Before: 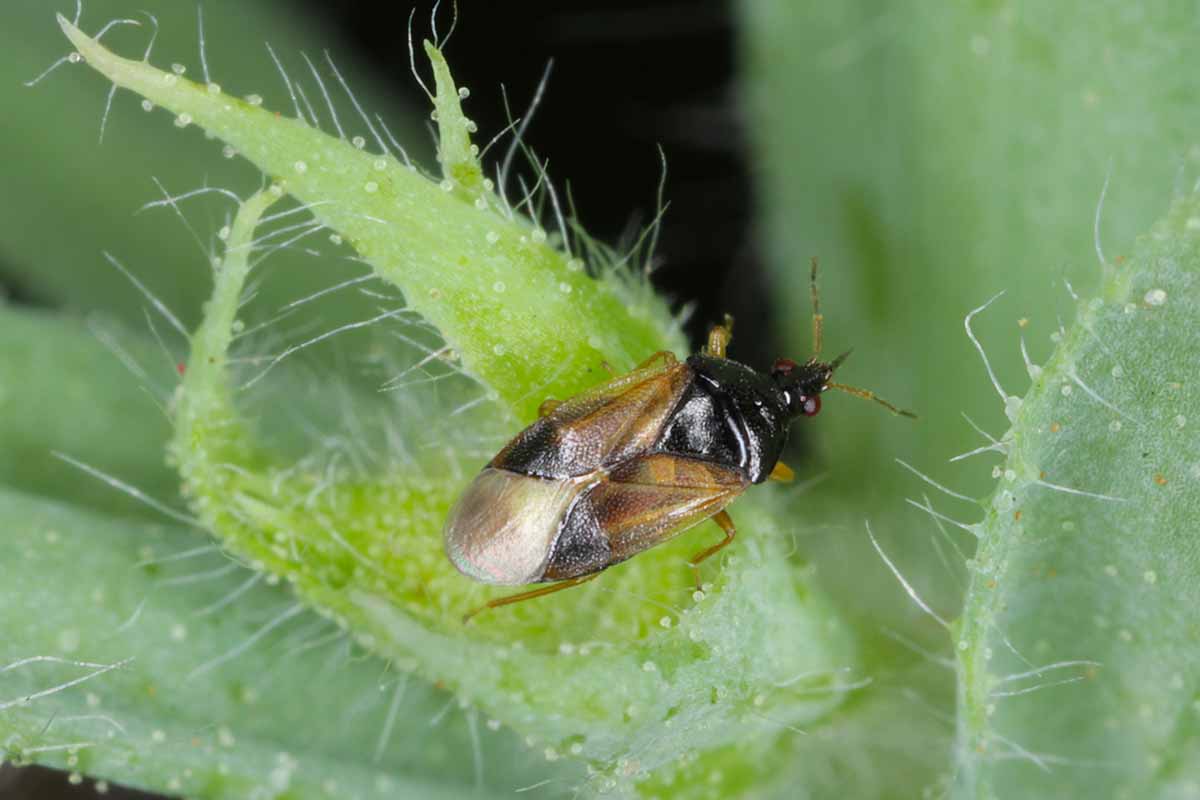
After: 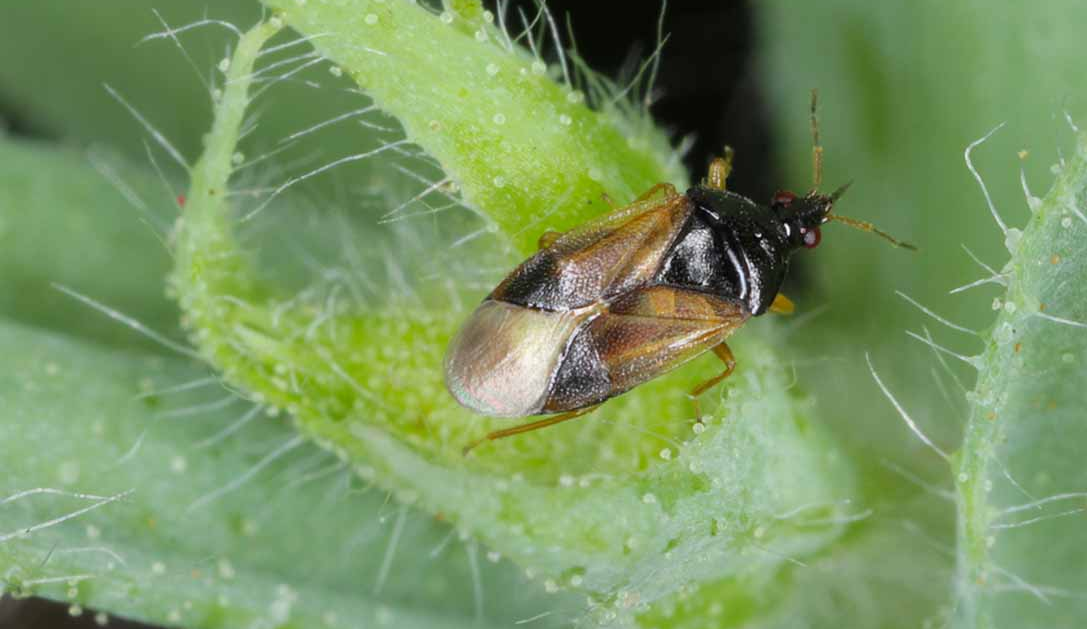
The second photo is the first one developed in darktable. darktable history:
crop: top 21.007%, right 9.357%, bottom 0.252%
